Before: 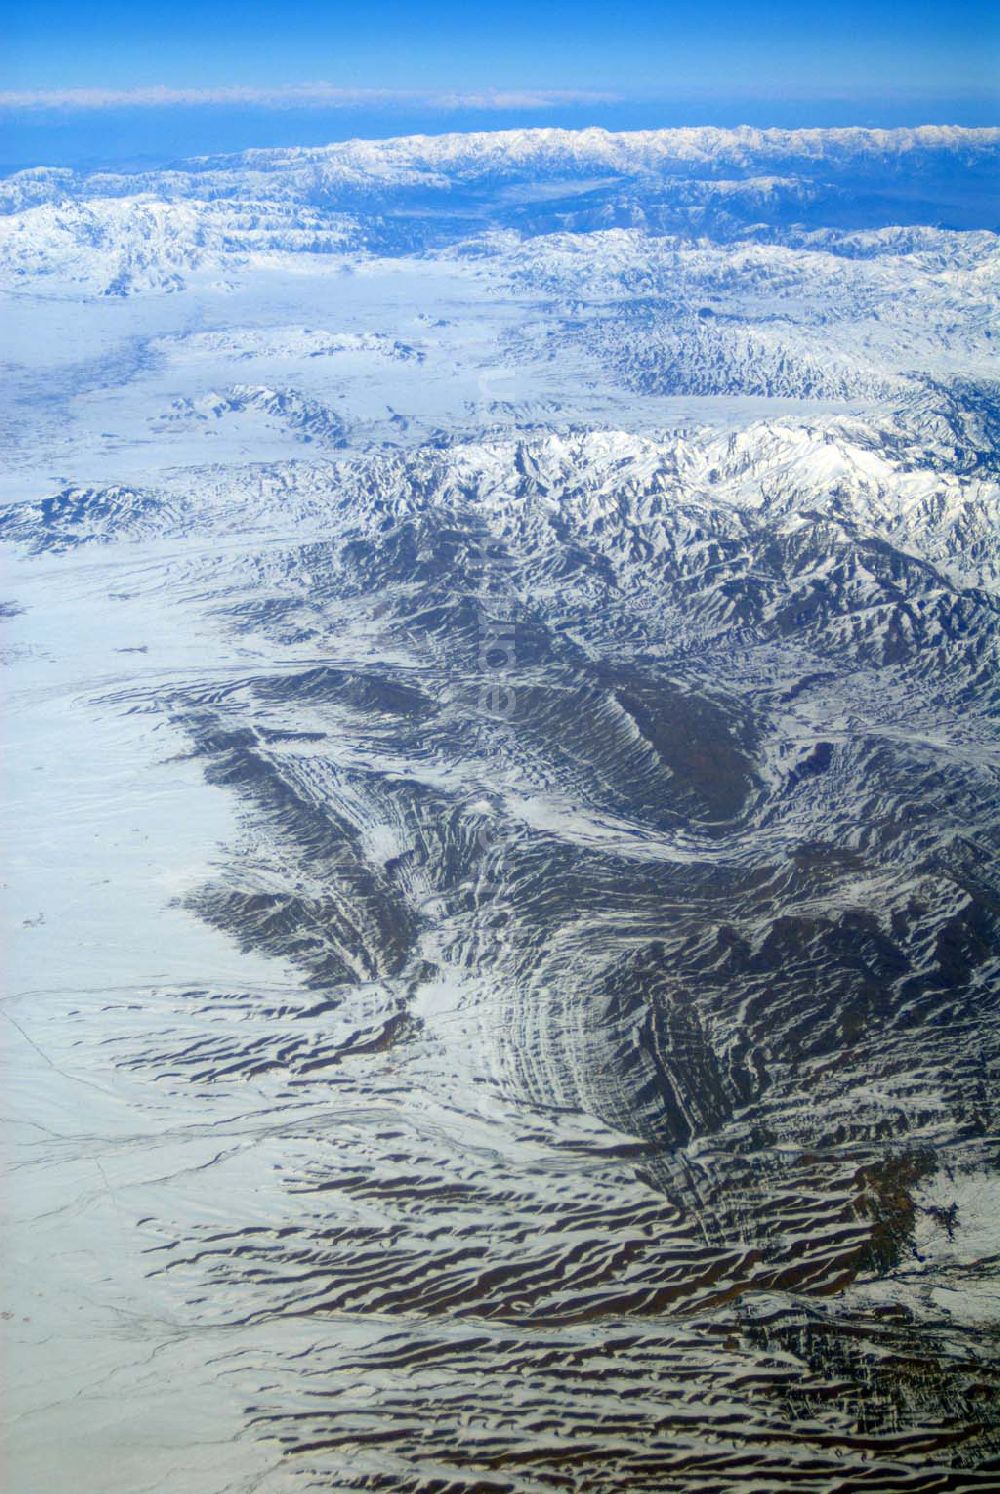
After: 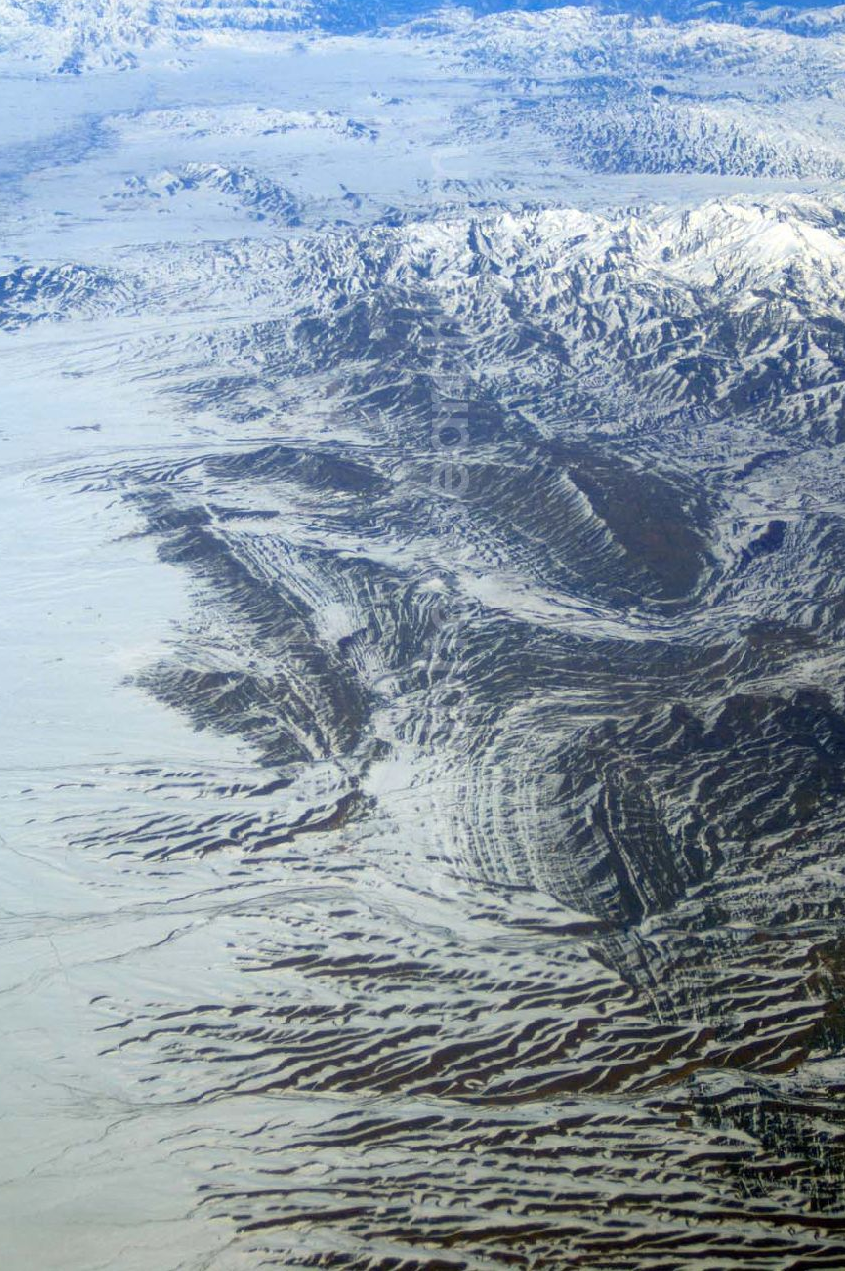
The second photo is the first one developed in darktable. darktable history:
crop and rotate: left 4.776%, top 14.923%, right 10.636%
